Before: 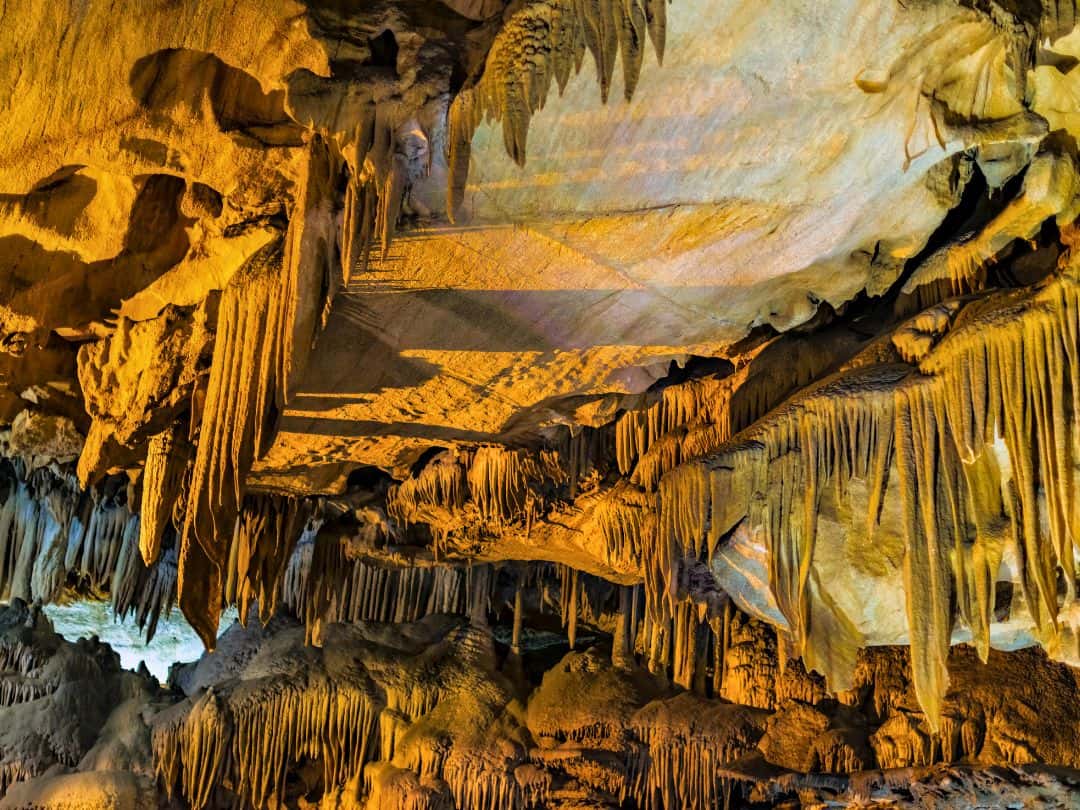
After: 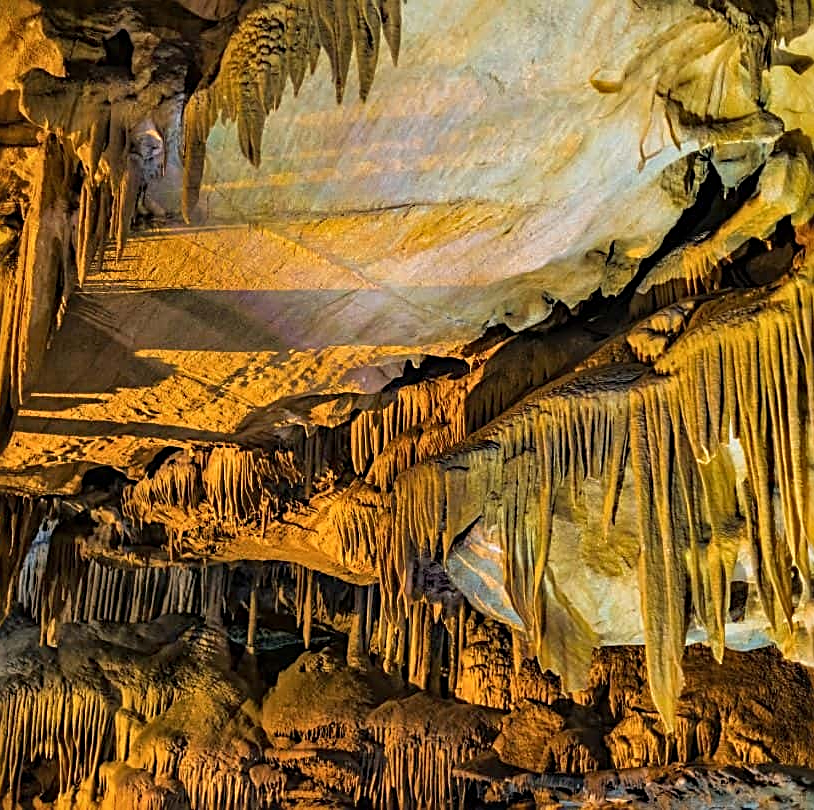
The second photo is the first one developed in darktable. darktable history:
crop and rotate: left 24.595%
sharpen: radius 2.531, amount 0.622
shadows and highlights: shadows 29.64, highlights -30.37, low approximation 0.01, soften with gaussian
